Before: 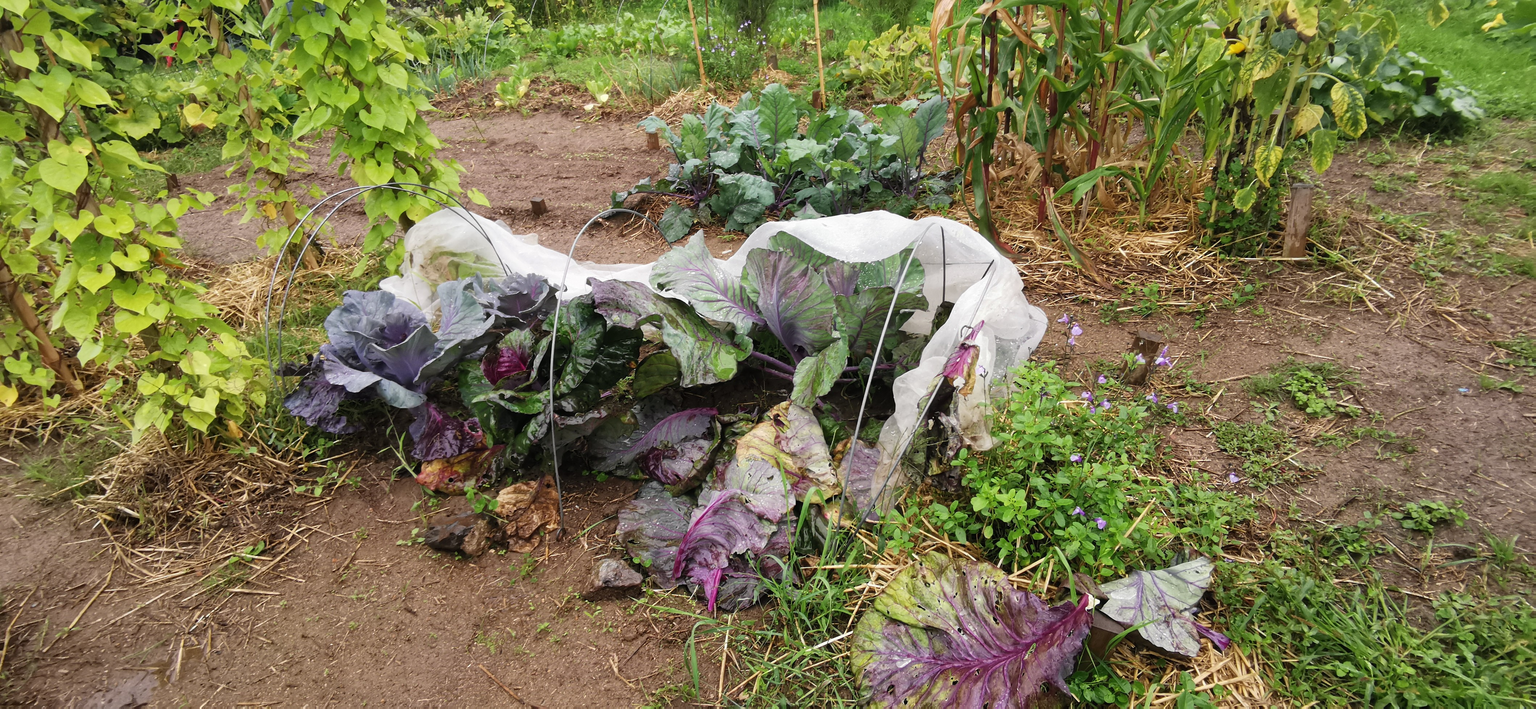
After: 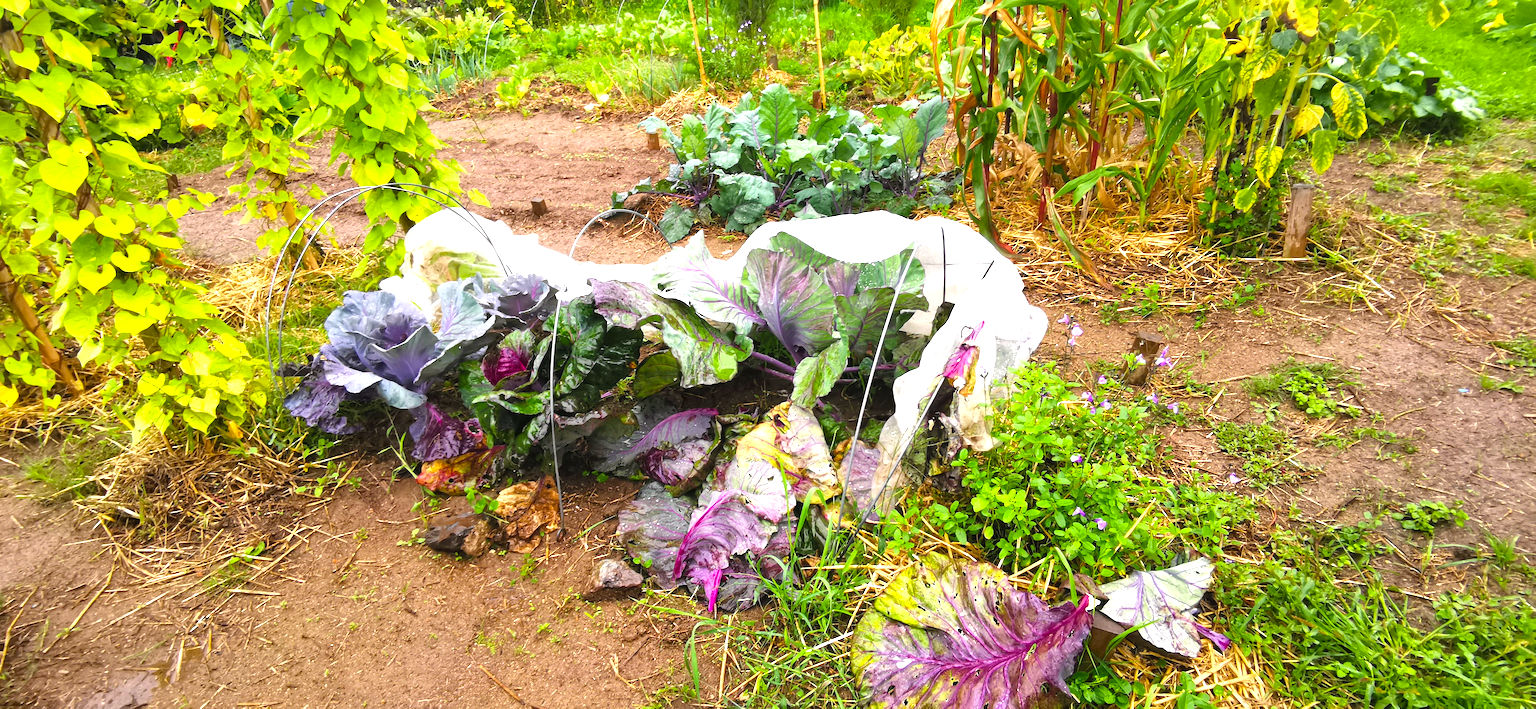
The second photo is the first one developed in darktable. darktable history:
exposure: black level correction 0, exposure 1.001 EV, compensate highlight preservation false
color balance rgb: linear chroma grading › global chroma 15.286%, perceptual saturation grading › global saturation 24.942%
